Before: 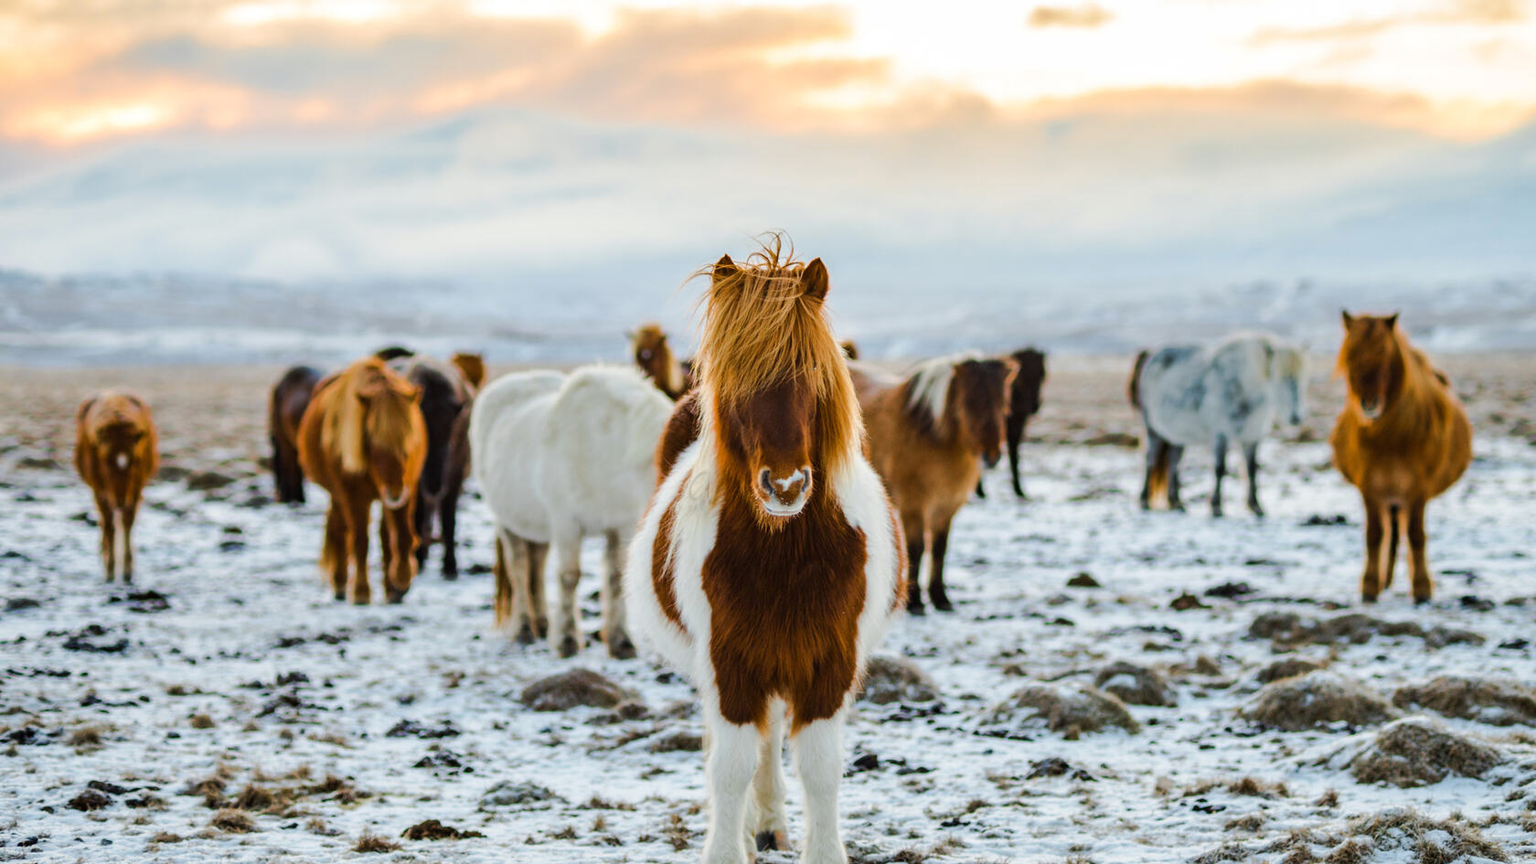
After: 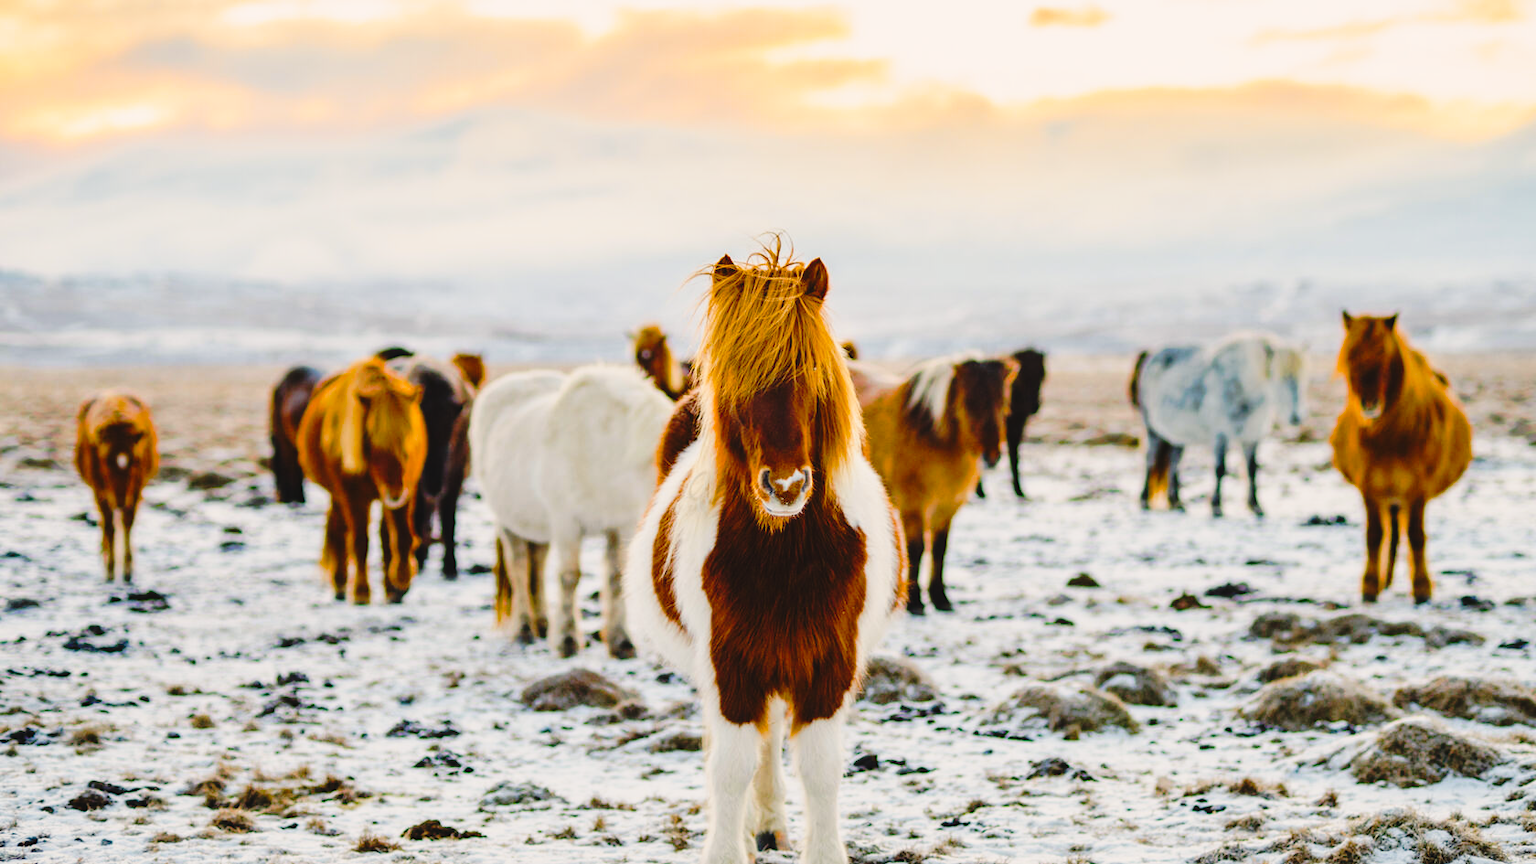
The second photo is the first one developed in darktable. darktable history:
tone curve: curves: ch0 [(0, 0.029) (0.168, 0.142) (0.359, 0.44) (0.469, 0.544) (0.634, 0.722) (0.858, 0.903) (1, 0.968)]; ch1 [(0, 0) (0.437, 0.453) (0.472, 0.47) (0.502, 0.502) (0.54, 0.534) (0.57, 0.592) (0.618, 0.66) (0.699, 0.749) (0.859, 0.899) (1, 1)]; ch2 [(0, 0) (0.33, 0.301) (0.421, 0.443) (0.476, 0.498) (0.505, 0.503) (0.547, 0.557) (0.586, 0.634) (0.608, 0.676) (1, 1)], preserve colors none
color balance rgb: highlights gain › chroma 3.098%, highlights gain › hue 60.15°, global offset › luminance 0.255%, global offset › hue 170.66°, perceptual saturation grading › global saturation 25.182%
